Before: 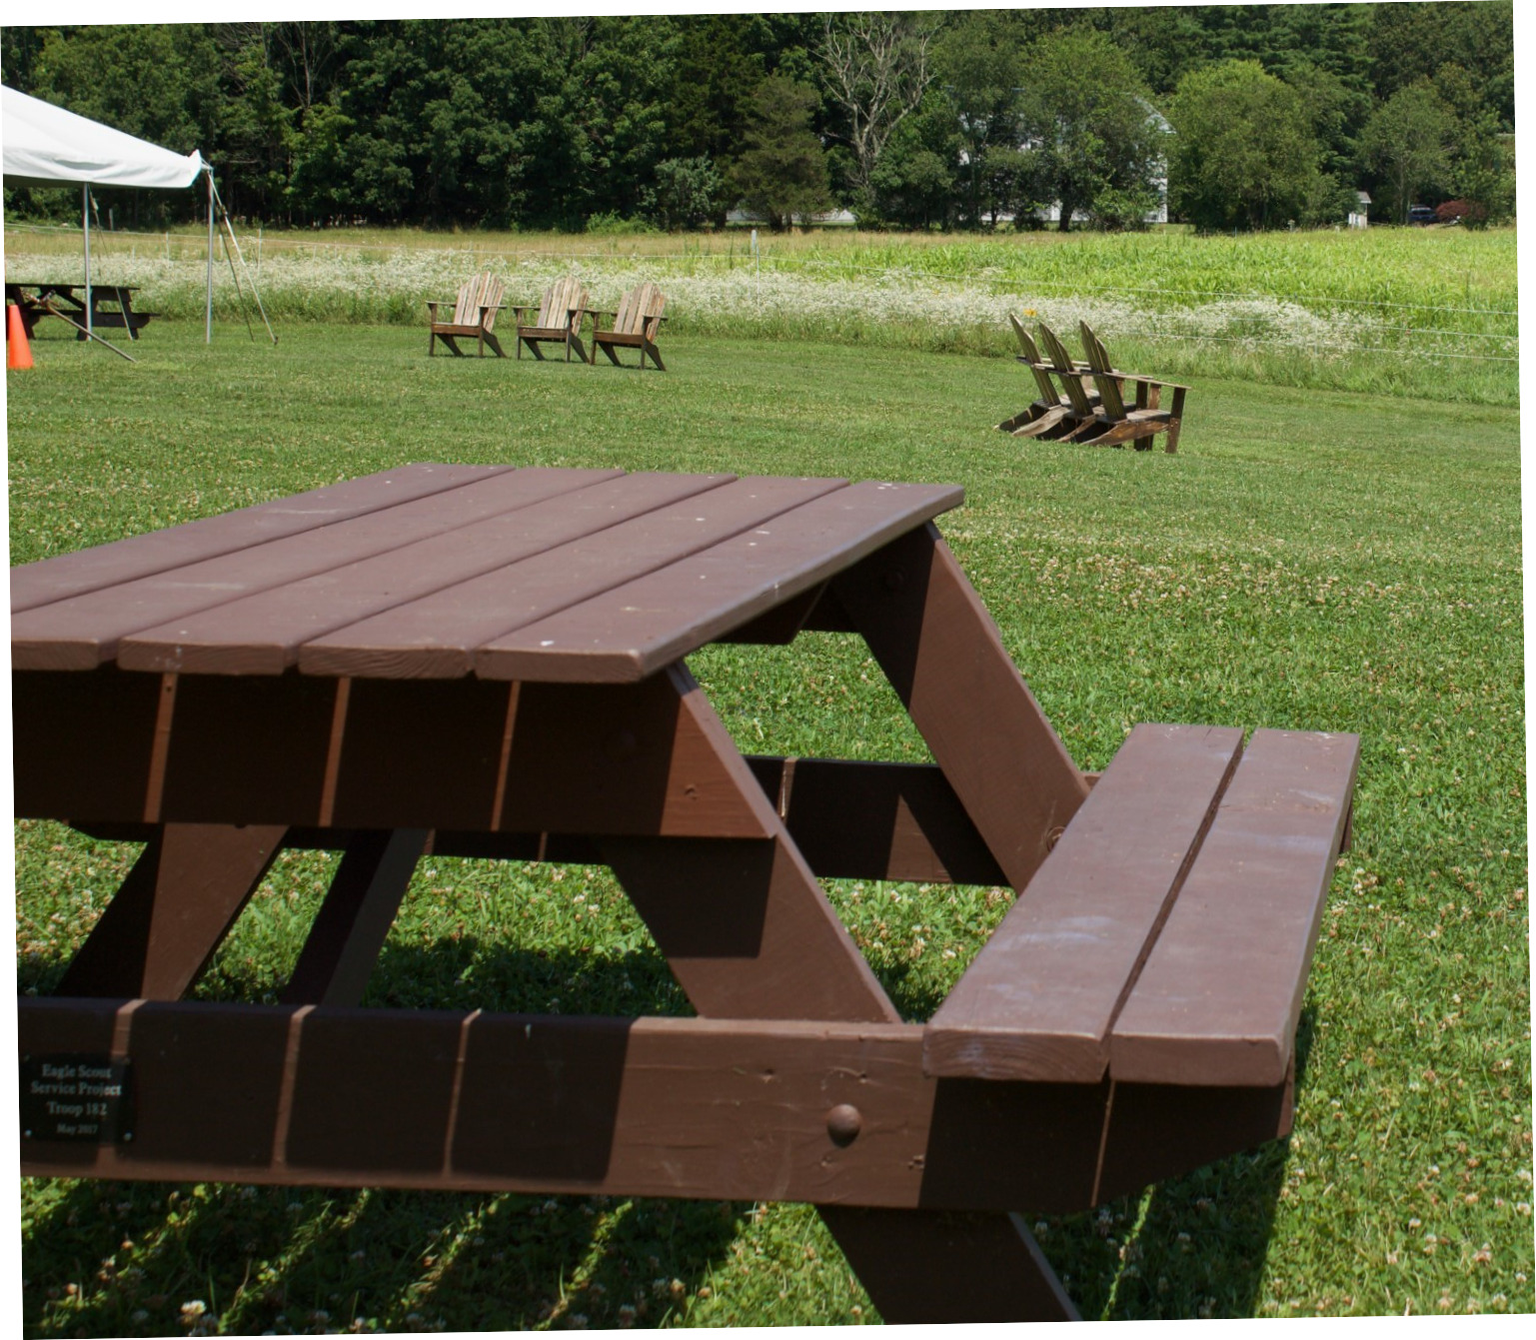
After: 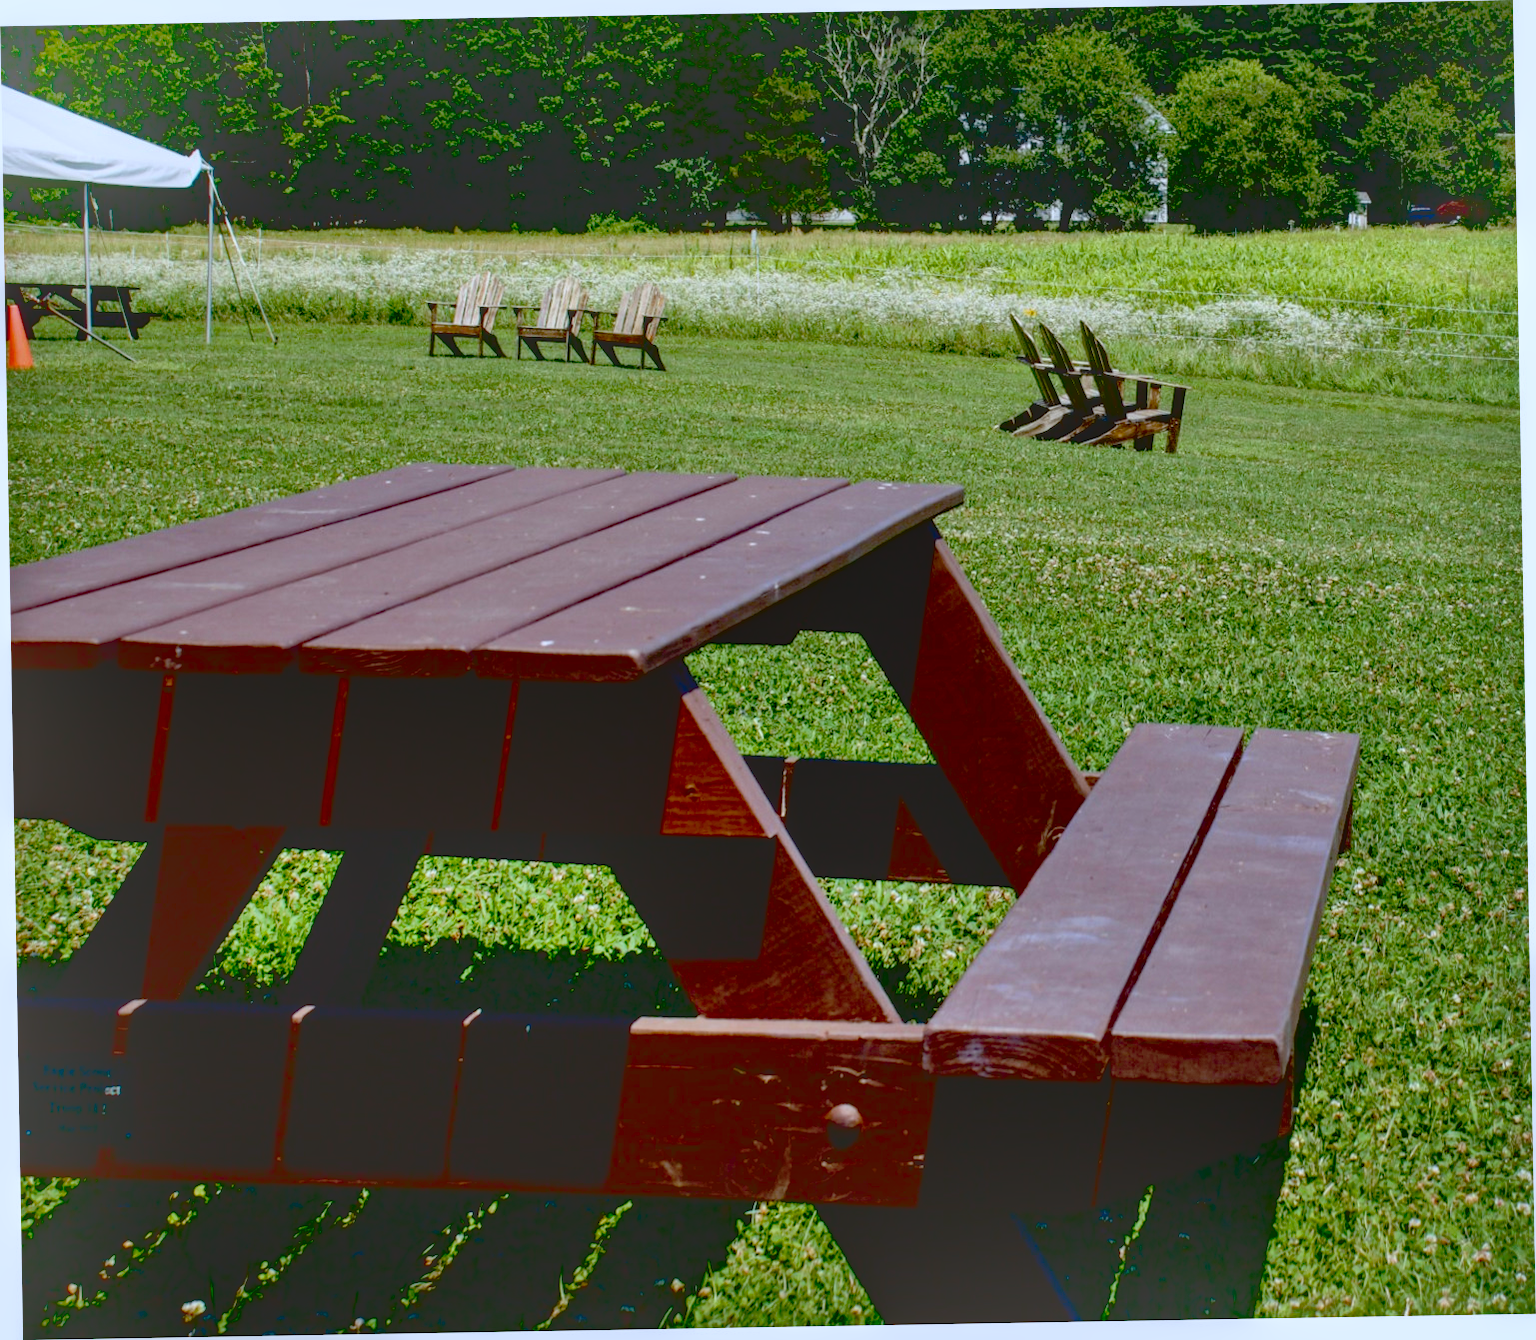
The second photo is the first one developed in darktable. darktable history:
white balance: red 0.931, blue 1.11
exposure: black level correction 0.047, exposure 0.013 EV, compensate highlight preservation false
haze removal: compatibility mode true, adaptive false
shadows and highlights: shadows 43.71, white point adjustment -1.46, soften with gaussian
tone equalizer: -8 EV 0.06 EV, smoothing diameter 25%, edges refinement/feathering 10, preserve details guided filter
local contrast: on, module defaults
contrast brightness saturation: contrast -0.15, brightness 0.05, saturation -0.12
bloom: on, module defaults
